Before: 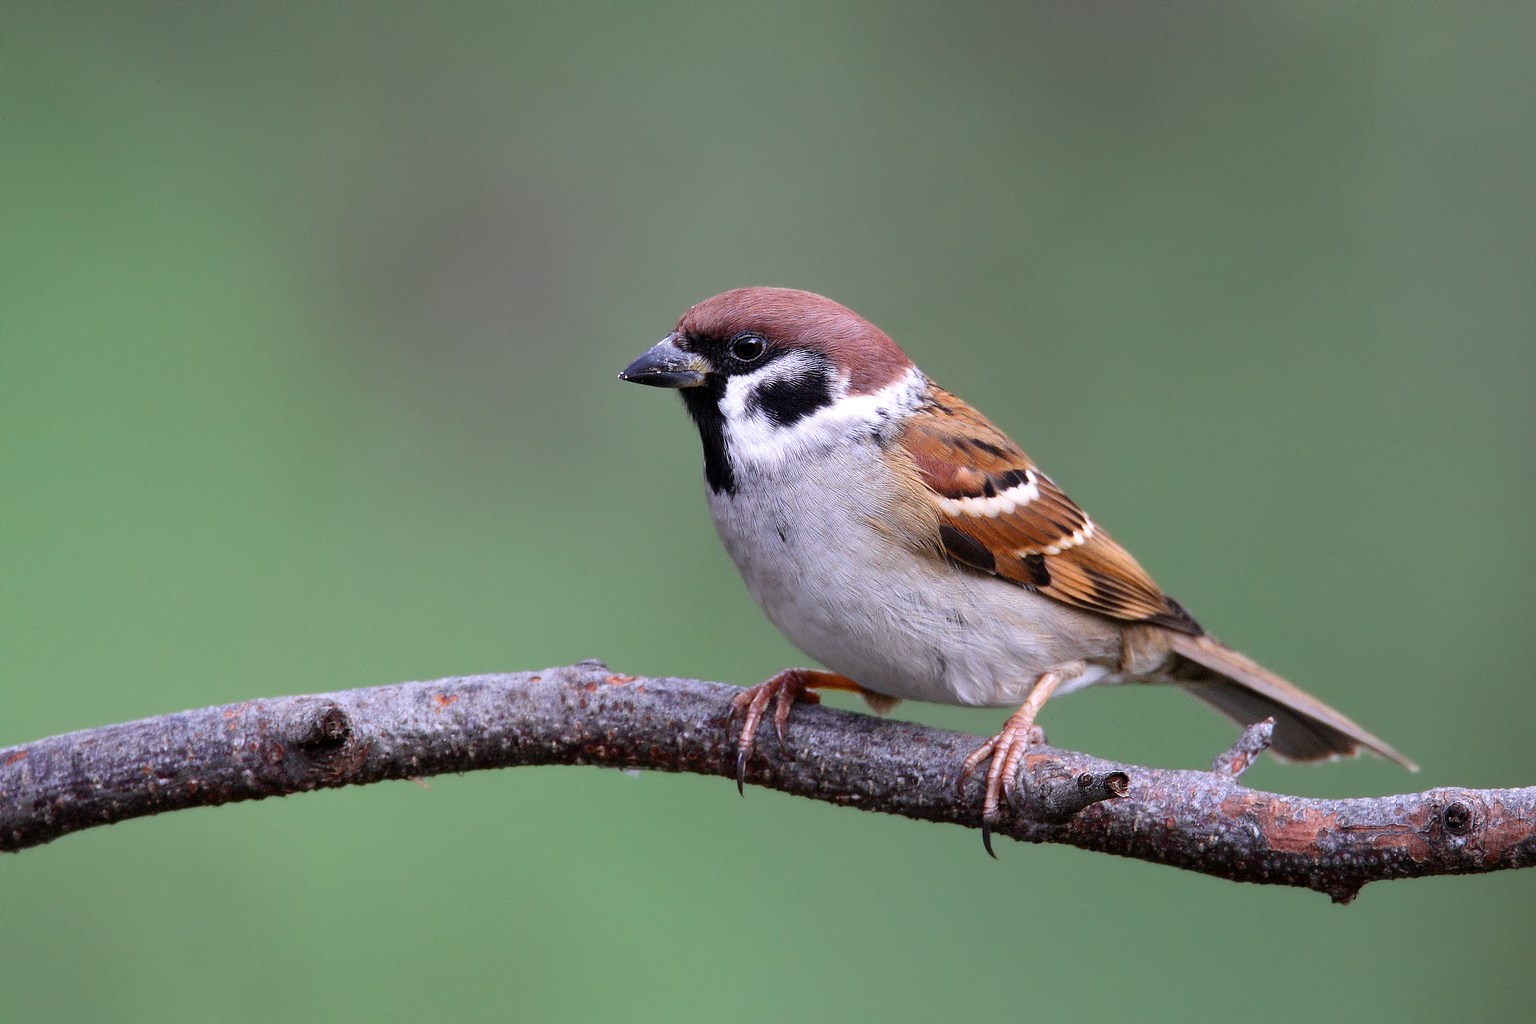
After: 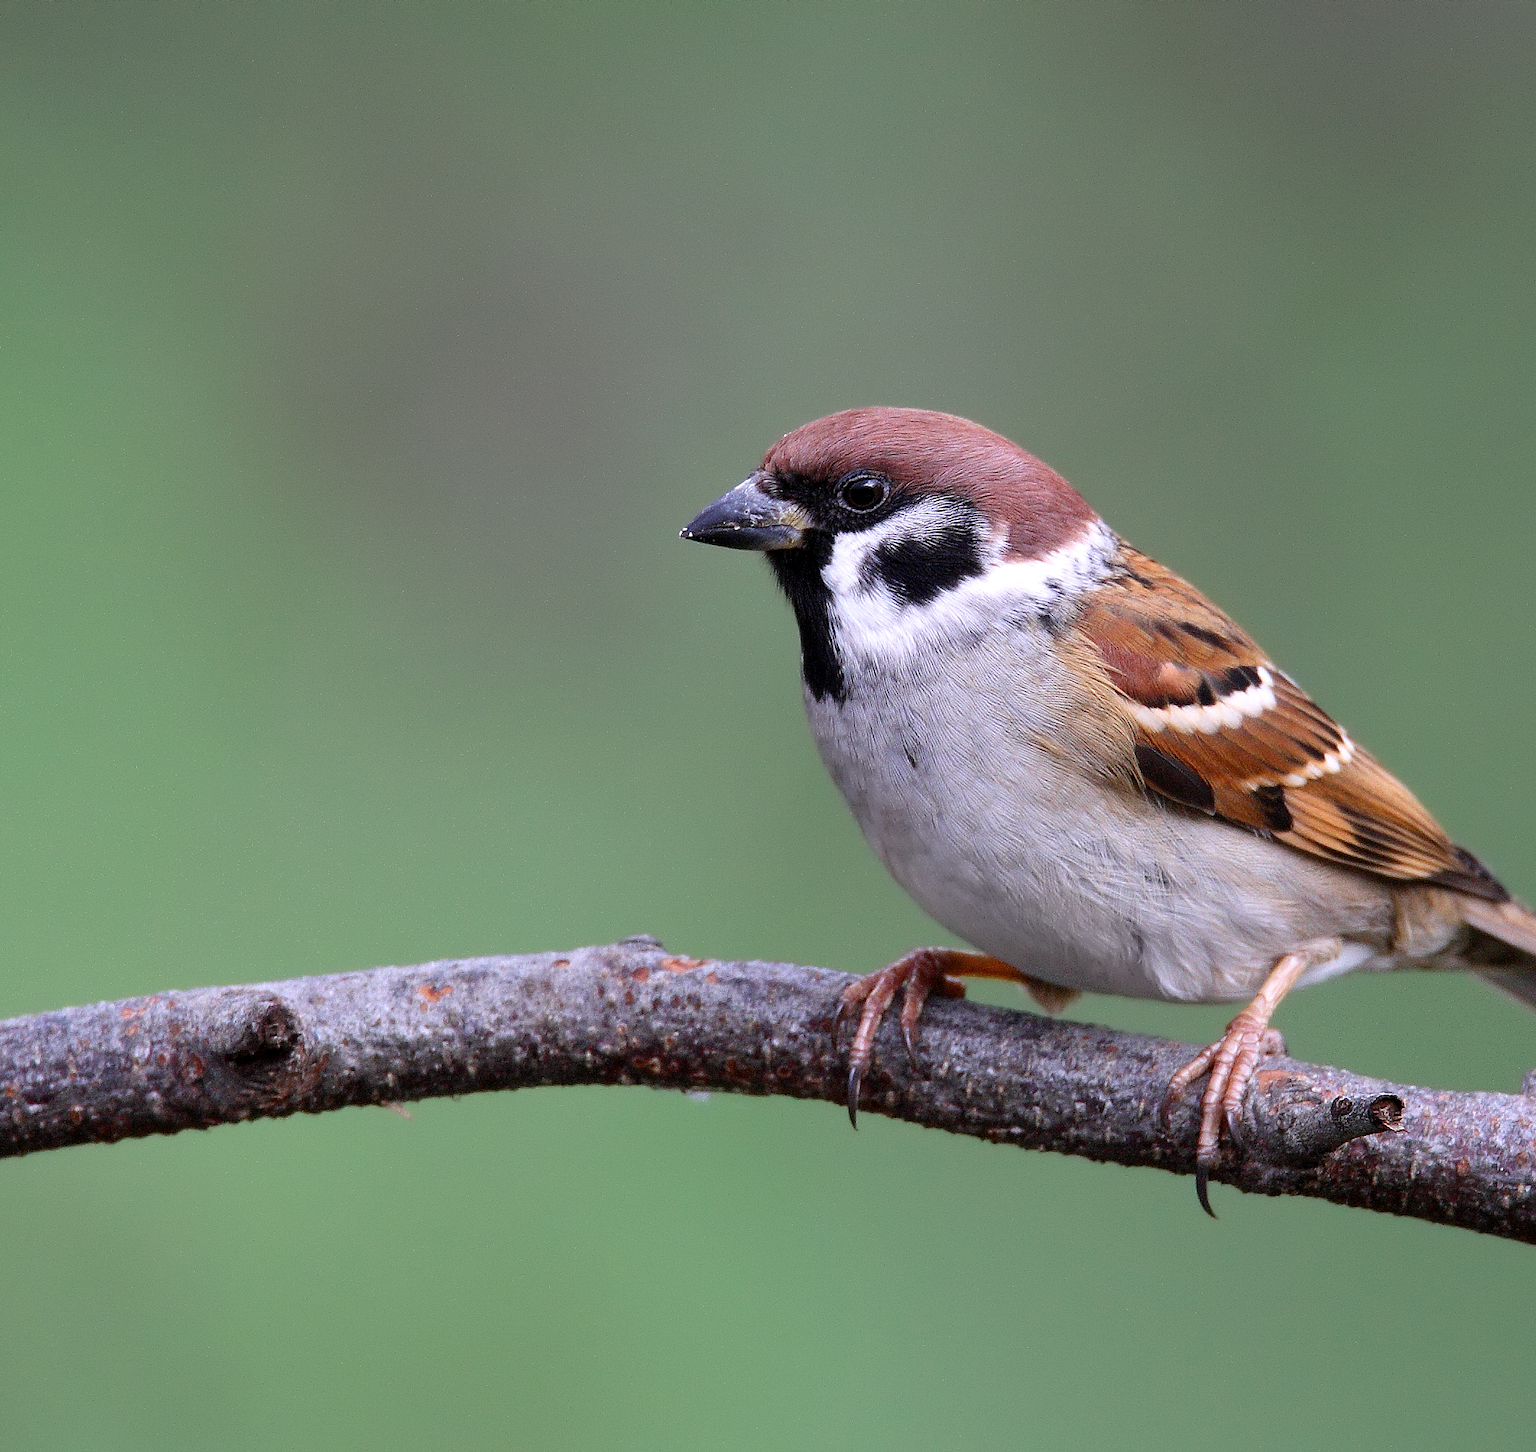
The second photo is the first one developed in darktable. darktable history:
crop and rotate: left 9.076%, right 20.401%
